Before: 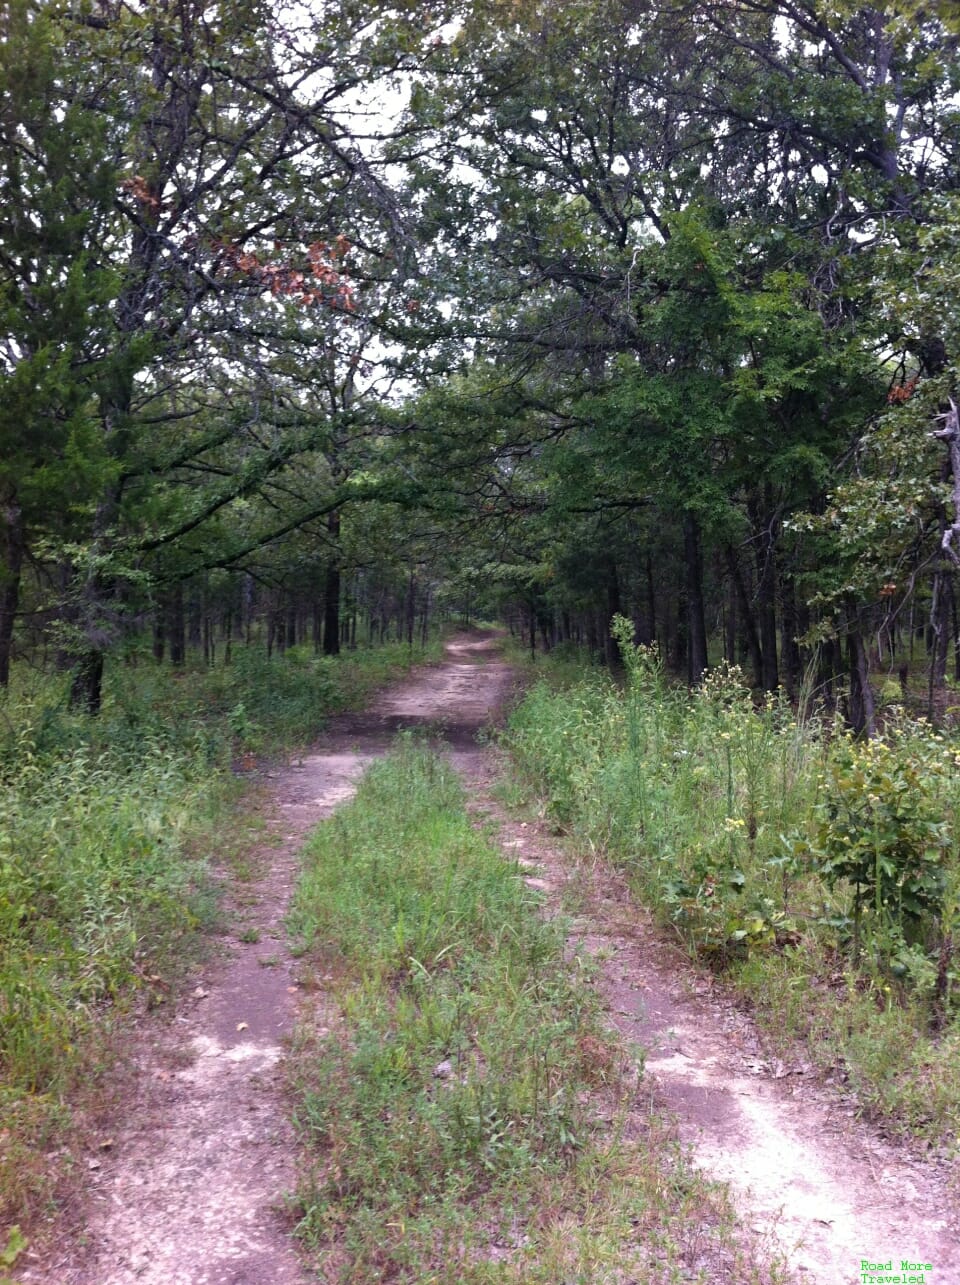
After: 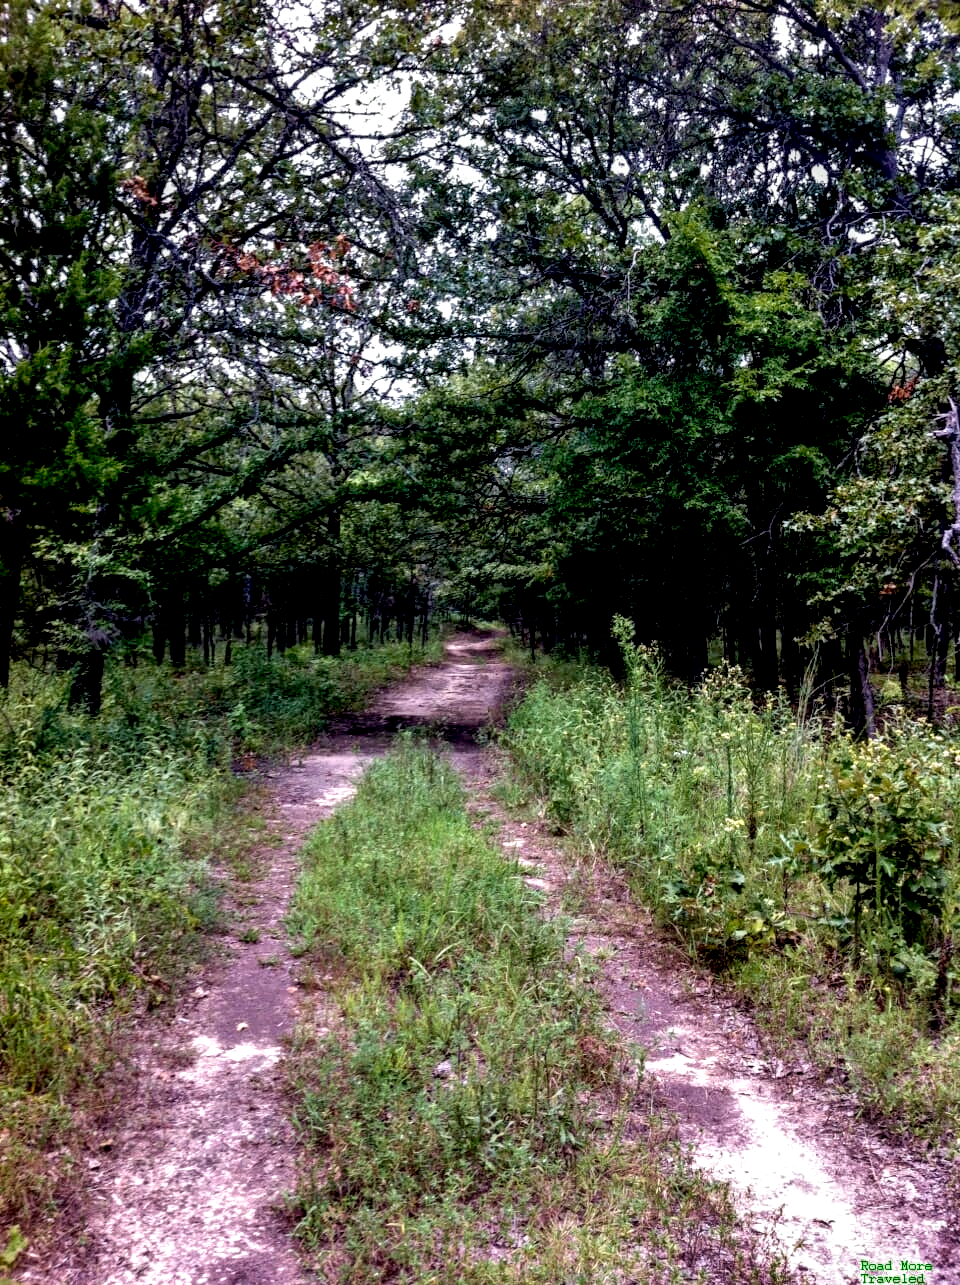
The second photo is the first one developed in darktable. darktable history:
exposure: black level correction 0.03, exposure -0.078 EV, compensate highlight preservation false
contrast brightness saturation: saturation -0.04
local contrast: highlights 20%, shadows 70%, detail 170%
shadows and highlights: shadows 24.52, highlights -79.03, soften with gaussian
velvia: on, module defaults
